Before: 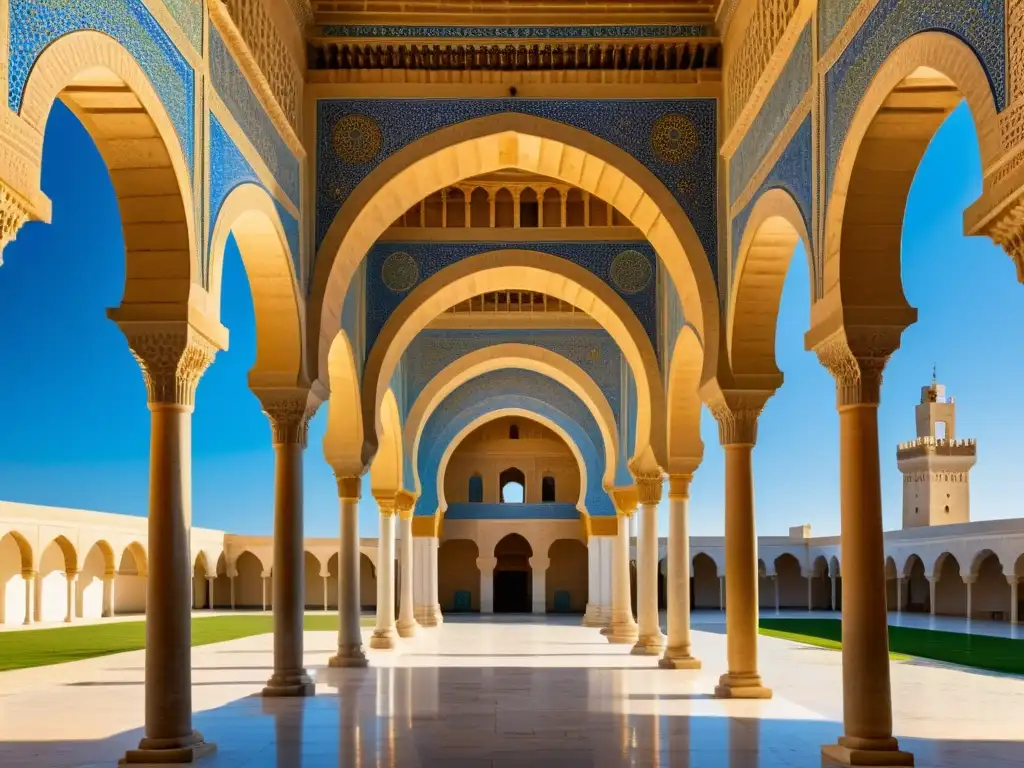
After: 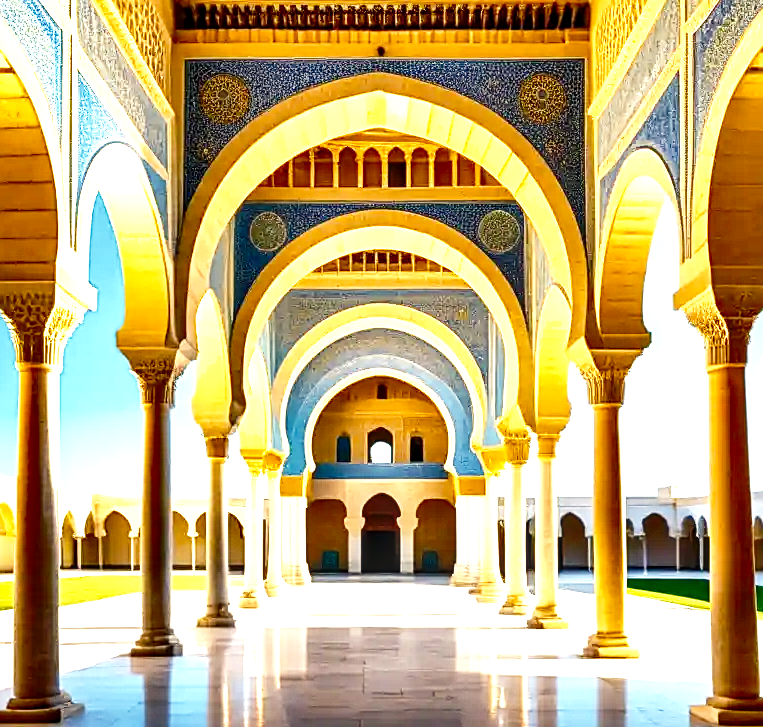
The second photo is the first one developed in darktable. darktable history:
crop and rotate: left 12.942%, top 5.241%, right 12.541%
shadows and highlights: white point adjustment 1.03, soften with gaussian
sharpen: on, module defaults
base curve: curves: ch0 [(0, 0) (0.032, 0.037) (0.105, 0.228) (0.435, 0.76) (0.856, 0.983) (1, 1)], preserve colors none
exposure: black level correction 0, exposure 1.101 EV, compensate highlight preservation false
local contrast: highlights 64%, shadows 54%, detail 169%, midtone range 0.51
color balance rgb: shadows lift › chroma 1.039%, shadows lift › hue 241.44°, highlights gain › chroma 3.048%, highlights gain › hue 77.23°, global offset › luminance 1.494%, linear chroma grading › shadows -2.555%, linear chroma grading › highlights -14.19%, linear chroma grading › global chroma -9.42%, linear chroma grading › mid-tones -9.736%, perceptual saturation grading › global saturation 25.371%, global vibrance 20%
